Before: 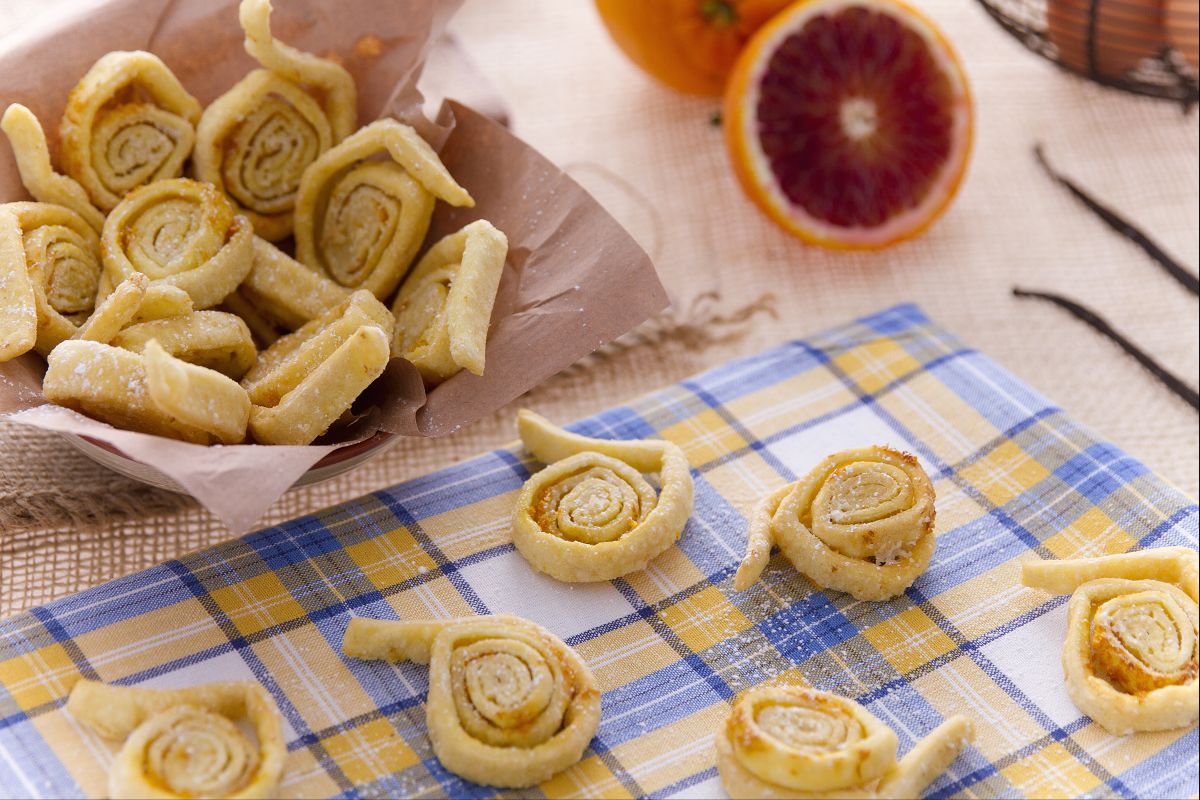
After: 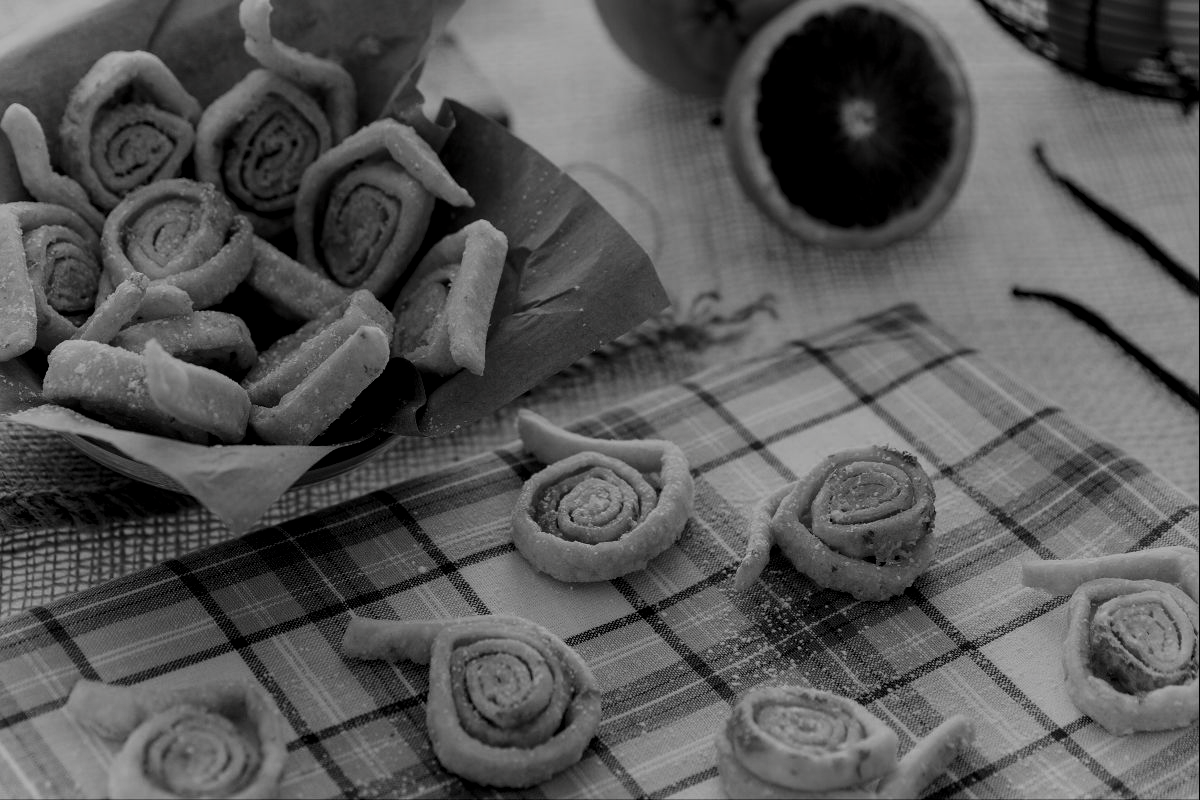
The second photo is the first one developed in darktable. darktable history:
shadows and highlights: shadows 3.35, highlights -18.1, shadows color adjustment 98%, highlights color adjustment 58.59%, soften with gaussian
filmic rgb: black relative exposure -7.65 EV, white relative exposure 4.56 EV, hardness 3.61, contrast 1.058
local contrast: detail 130%
contrast brightness saturation: contrast -0.026, brightness -0.57, saturation -0.994
